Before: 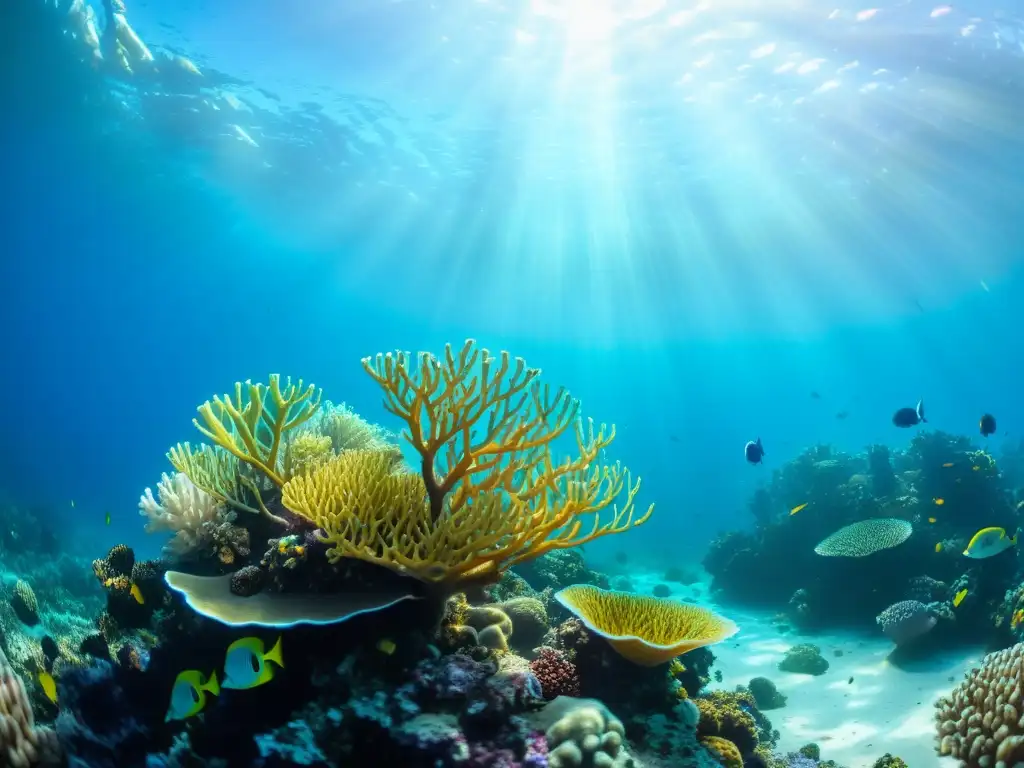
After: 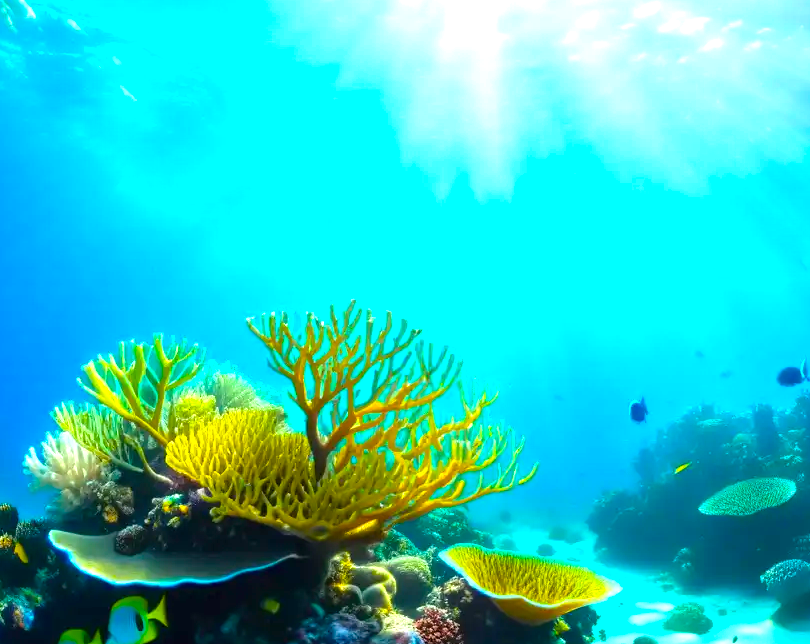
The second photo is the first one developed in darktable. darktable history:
color balance rgb: linear chroma grading › global chroma 24.873%, perceptual saturation grading › global saturation 25.456%, perceptual brilliance grading › global brilliance 3.067%
crop: left 11.335%, top 5.393%, right 9.562%, bottom 10.691%
exposure: black level correction 0, exposure 0.696 EV, compensate highlight preservation false
